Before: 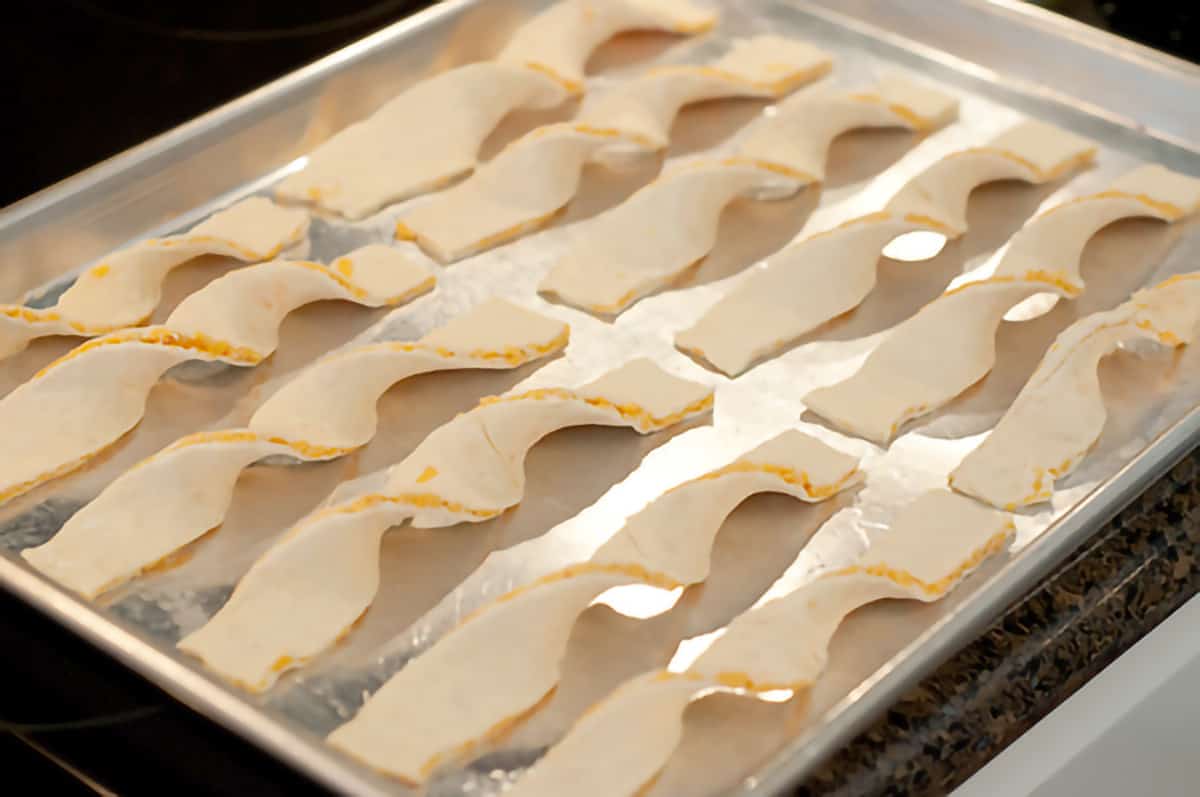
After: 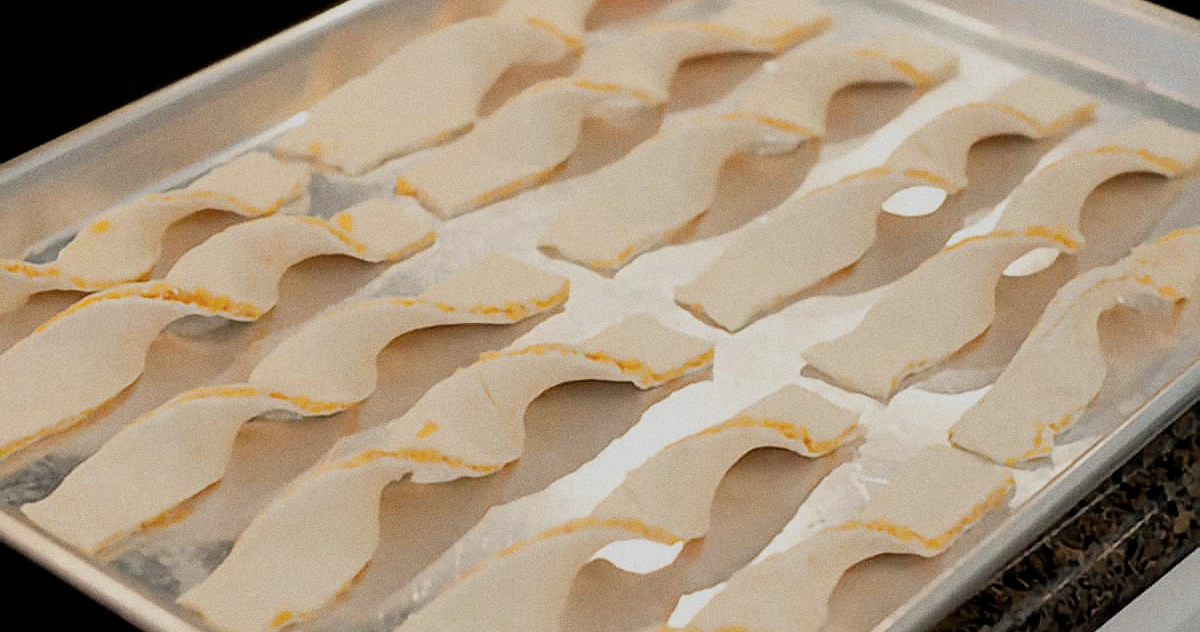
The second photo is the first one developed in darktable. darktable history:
crop and rotate: top 5.667%, bottom 14.937%
grain: coarseness 0.47 ISO
filmic rgb: black relative exposure -7.65 EV, white relative exposure 4.56 EV, hardness 3.61
contrast brightness saturation: saturation -0.05
sharpen: amount 0.2
